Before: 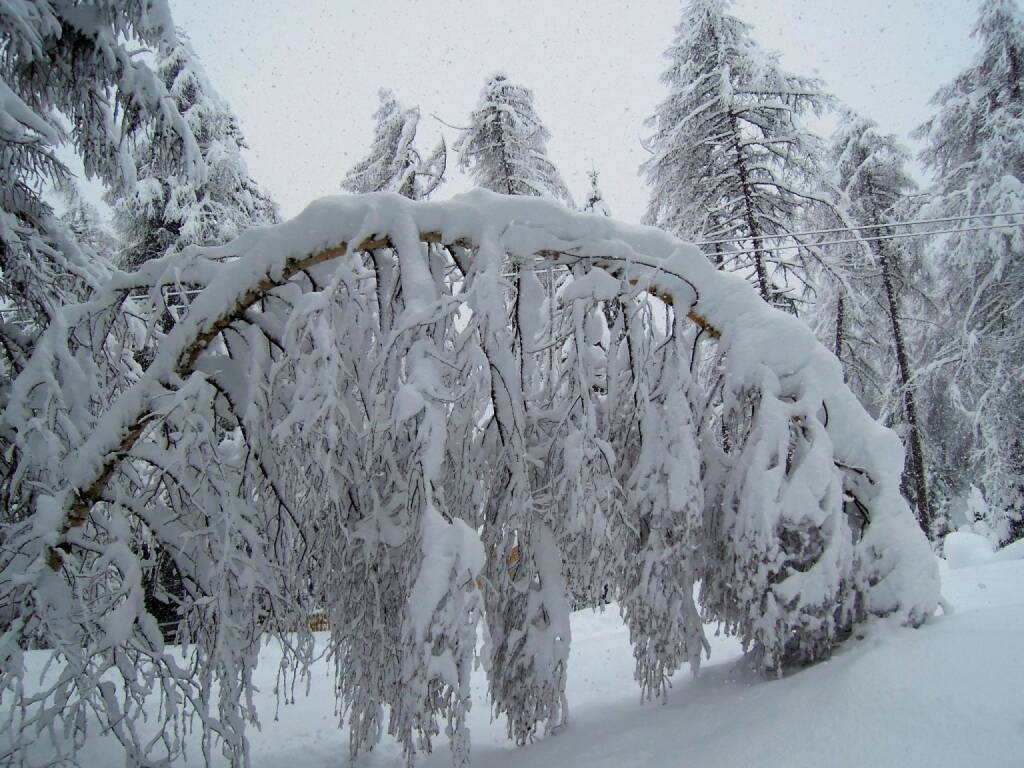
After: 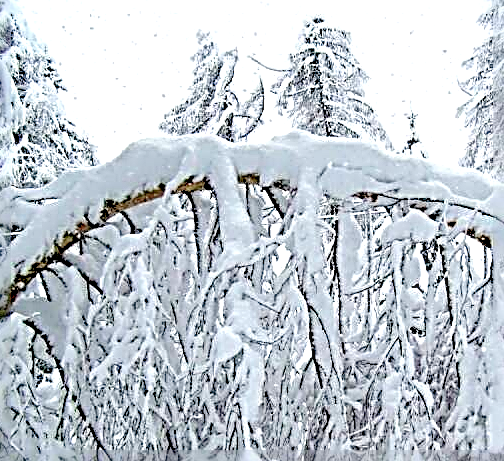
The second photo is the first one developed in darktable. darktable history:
crop: left 17.835%, top 7.675%, right 32.881%, bottom 32.213%
sharpen: radius 4.001, amount 2
local contrast: highlights 60%, shadows 60%, detail 160%
levels: levels [0.008, 0.318, 0.836]
